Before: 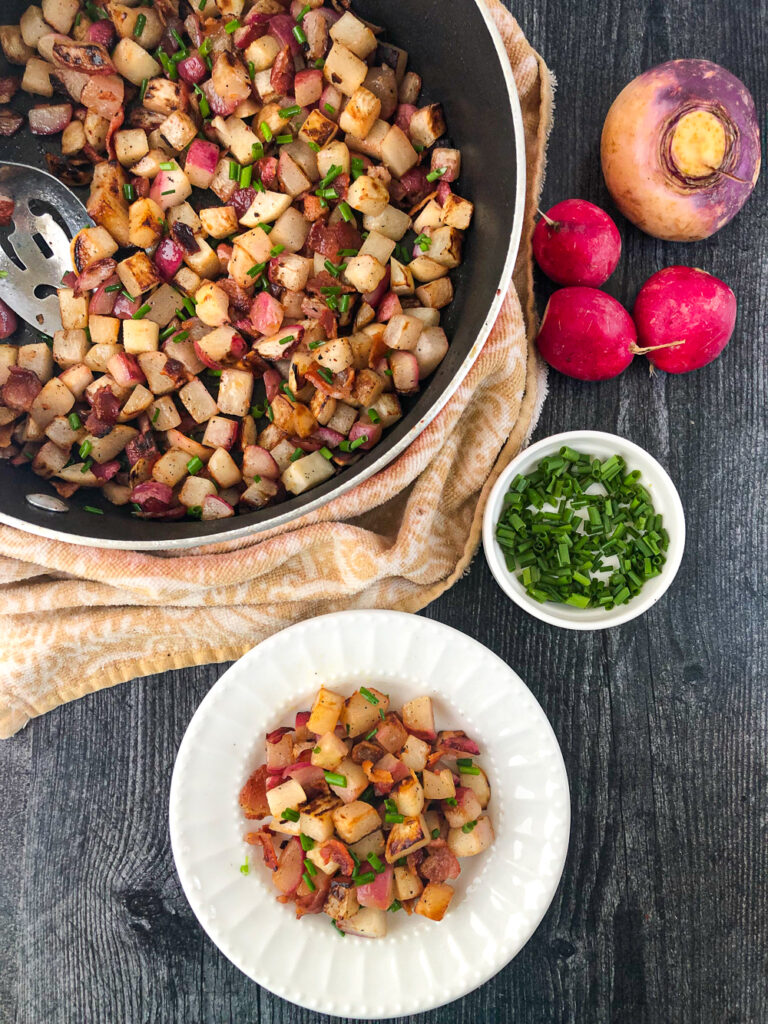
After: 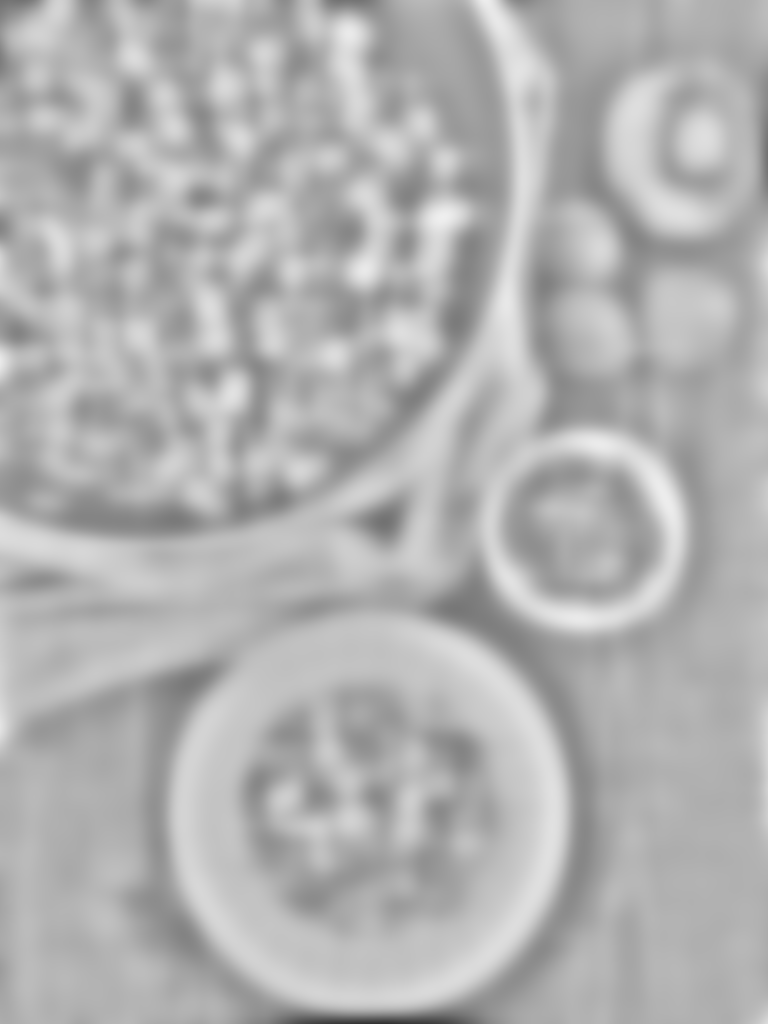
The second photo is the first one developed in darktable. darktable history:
highpass: on, module defaults
white balance: red 0.983, blue 1.036
color balance rgb: linear chroma grading › shadows -10%, linear chroma grading › global chroma 20%, perceptual saturation grading › global saturation 15%, perceptual brilliance grading › global brilliance 30%, perceptual brilliance grading › highlights 12%, perceptual brilliance grading › mid-tones 24%, global vibrance 20%
lowpass: radius 16, unbound 0
